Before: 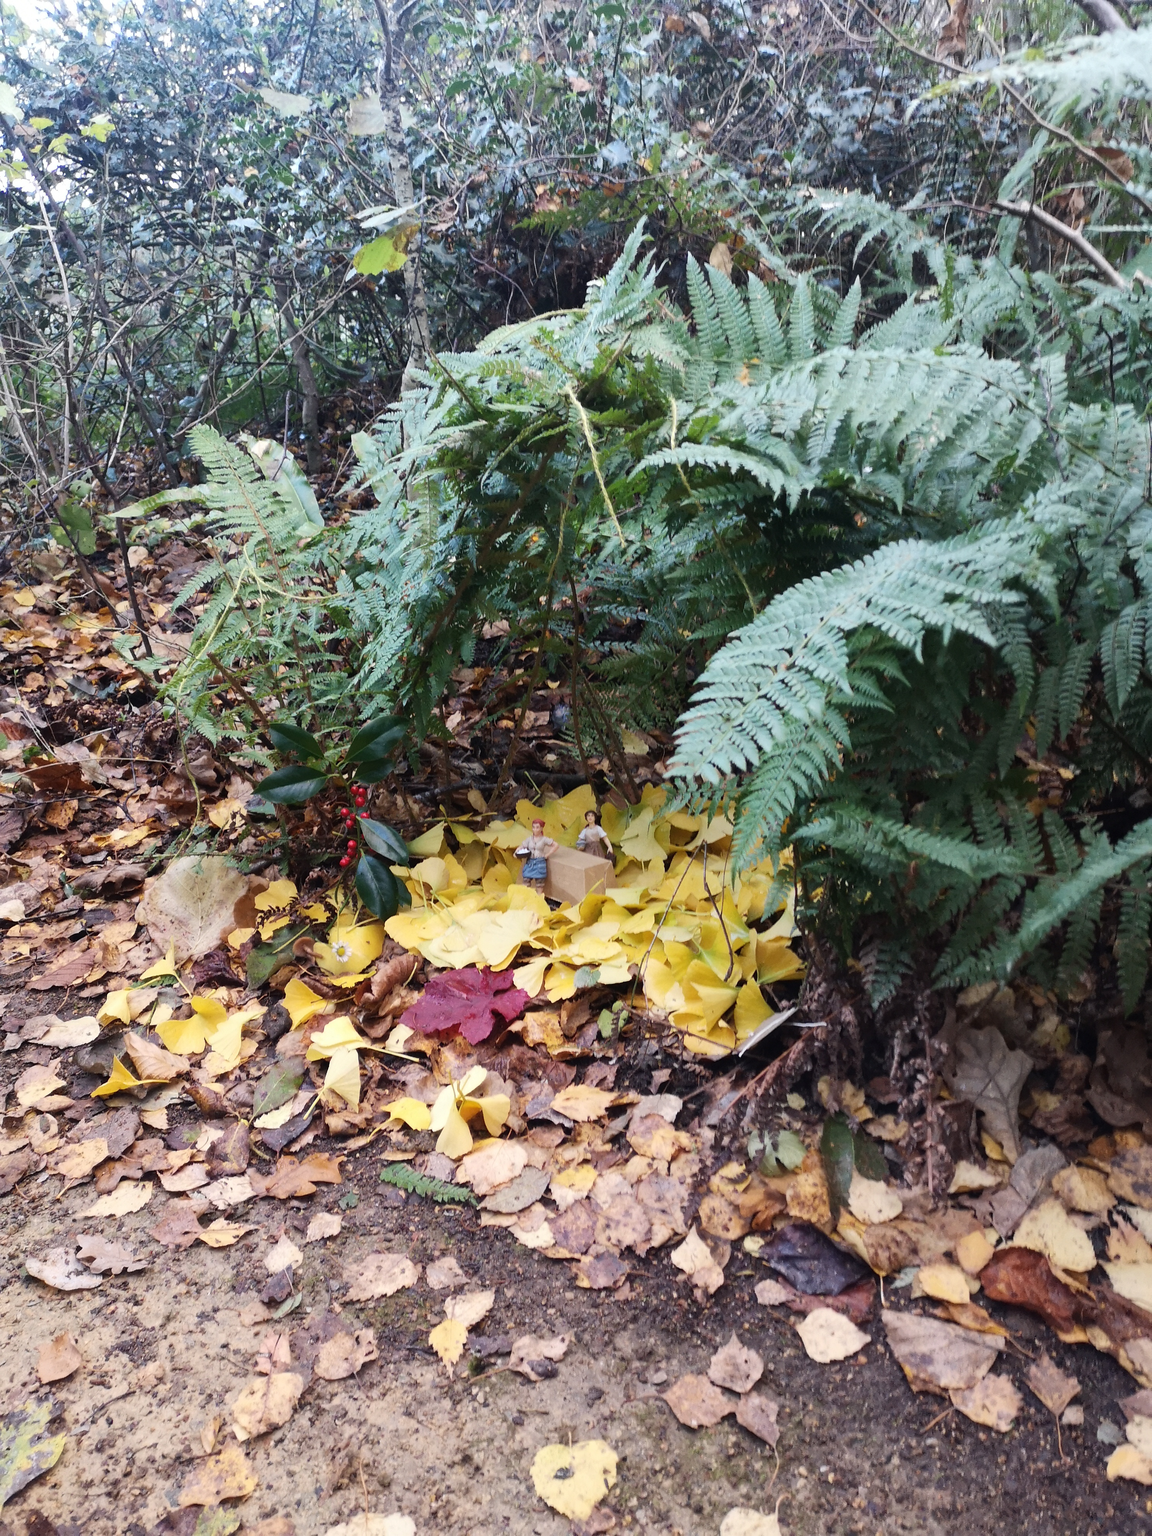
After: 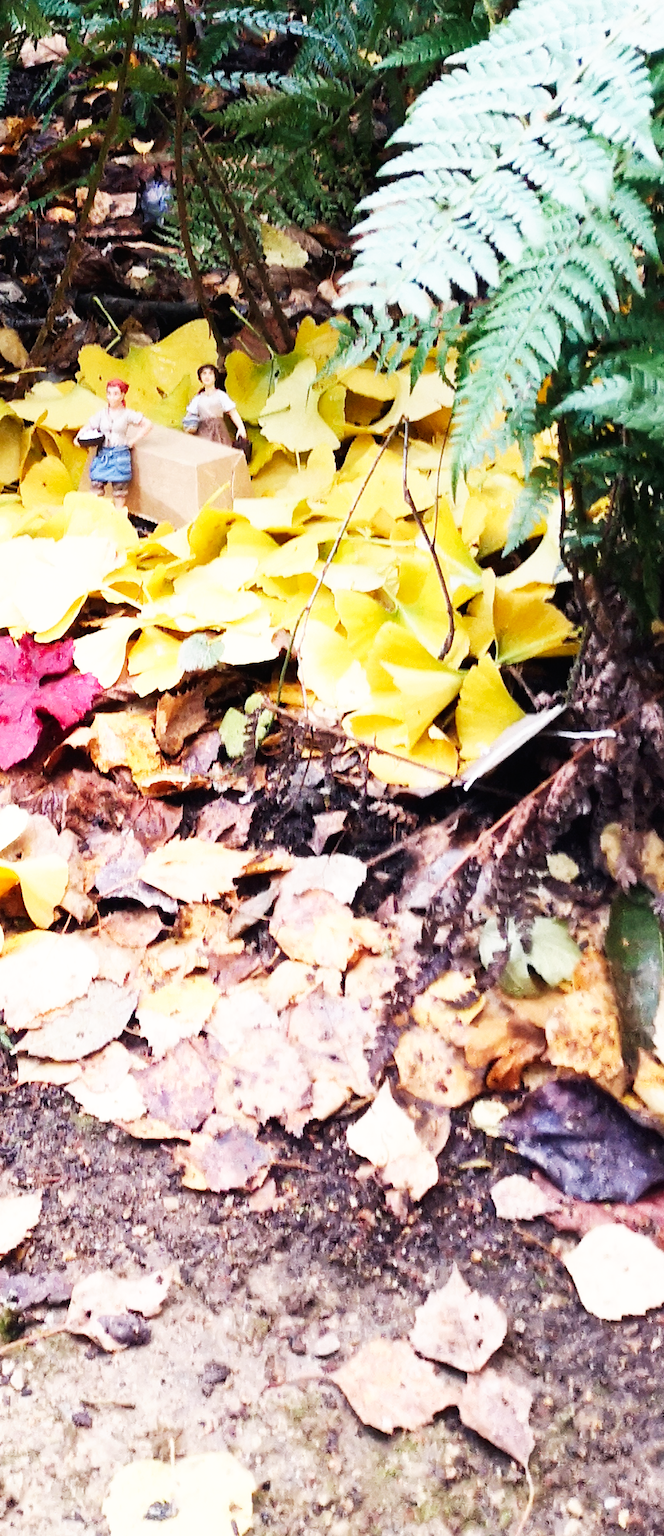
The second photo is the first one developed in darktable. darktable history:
crop: left 40.87%, top 39.064%, right 25.778%, bottom 3.116%
base curve: curves: ch0 [(0, 0) (0.007, 0.004) (0.027, 0.03) (0.046, 0.07) (0.207, 0.54) (0.442, 0.872) (0.673, 0.972) (1, 1)], preserve colors none
